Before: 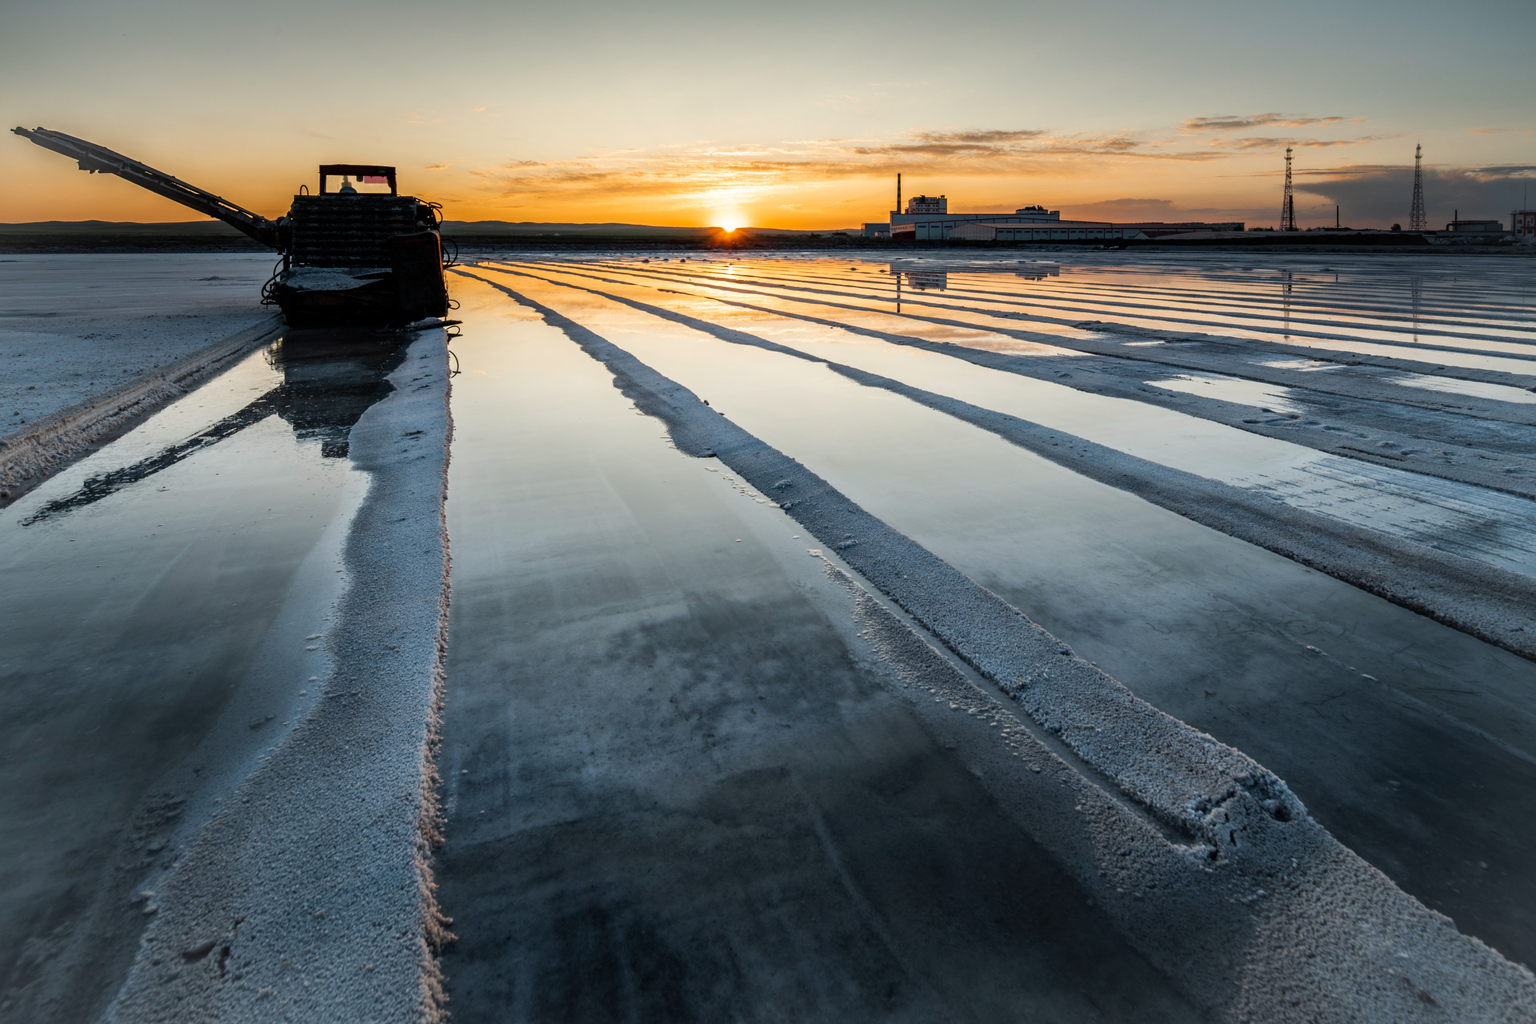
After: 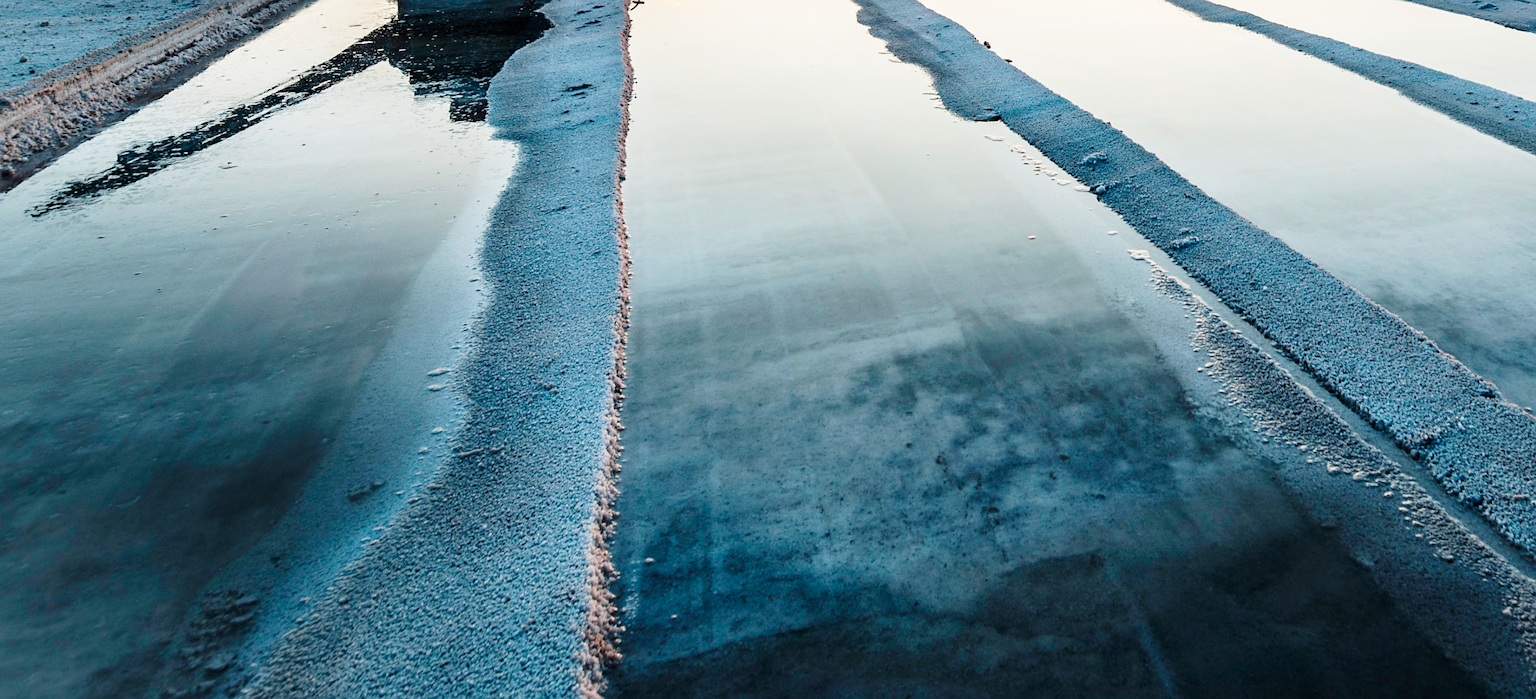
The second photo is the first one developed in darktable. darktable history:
crop: top 36.205%, right 28.418%, bottom 14.88%
base curve: curves: ch0 [(0, 0) (0.028, 0.03) (0.121, 0.232) (0.46, 0.748) (0.859, 0.968) (1, 1)], preserve colors none
sharpen: on, module defaults
